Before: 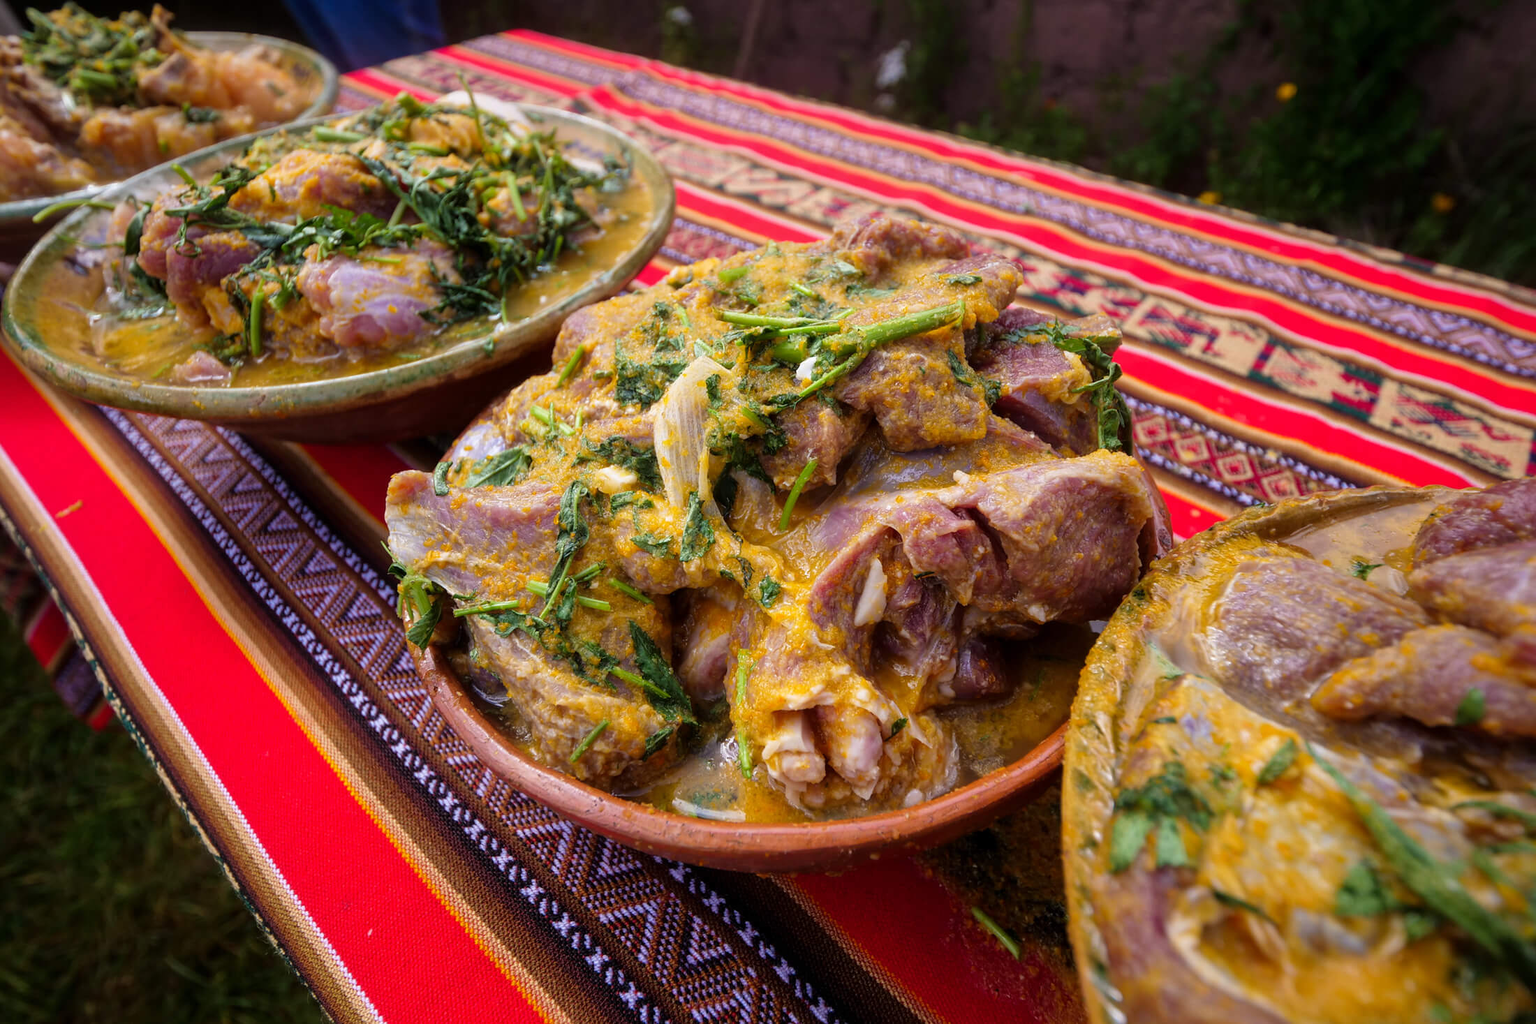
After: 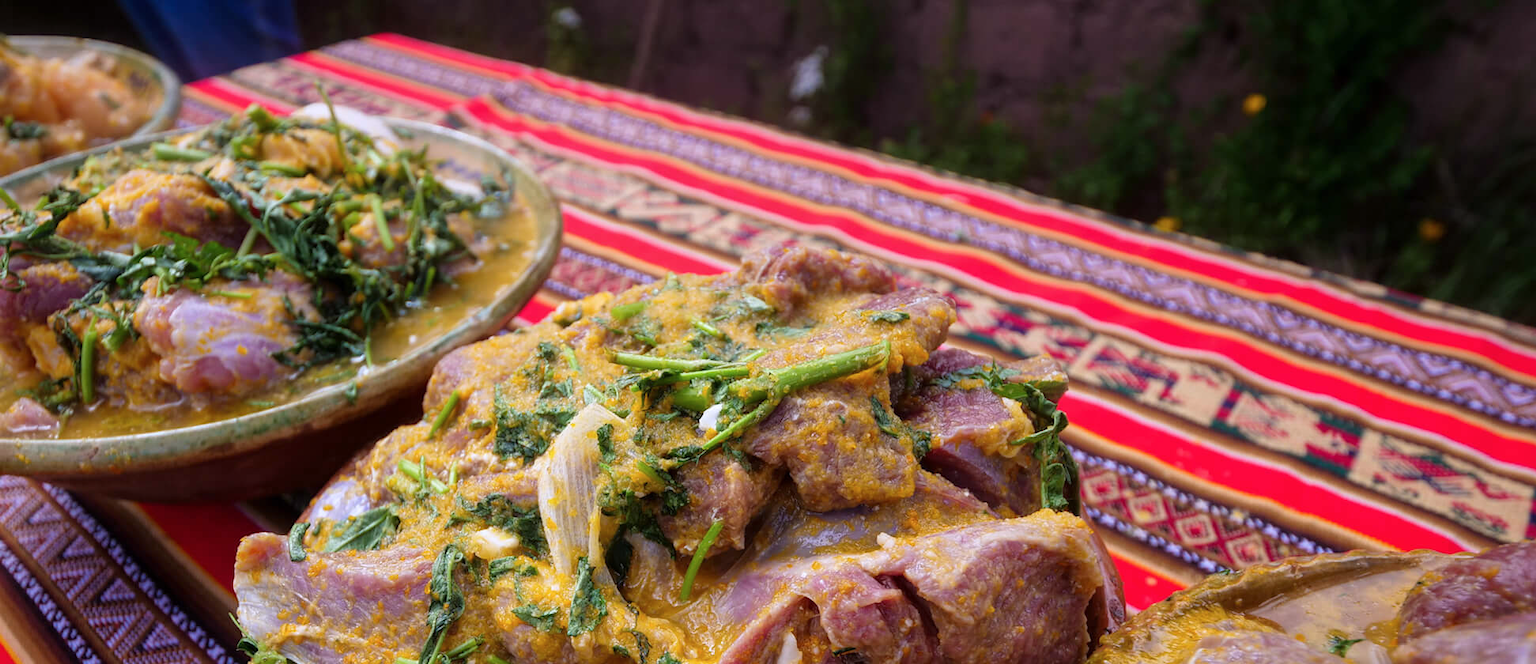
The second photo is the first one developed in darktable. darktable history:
crop and rotate: left 11.64%, bottom 42.656%
color calibration: gray › normalize channels true, illuminant as shot in camera, x 0.358, y 0.373, temperature 4628.91 K, gamut compression 0
